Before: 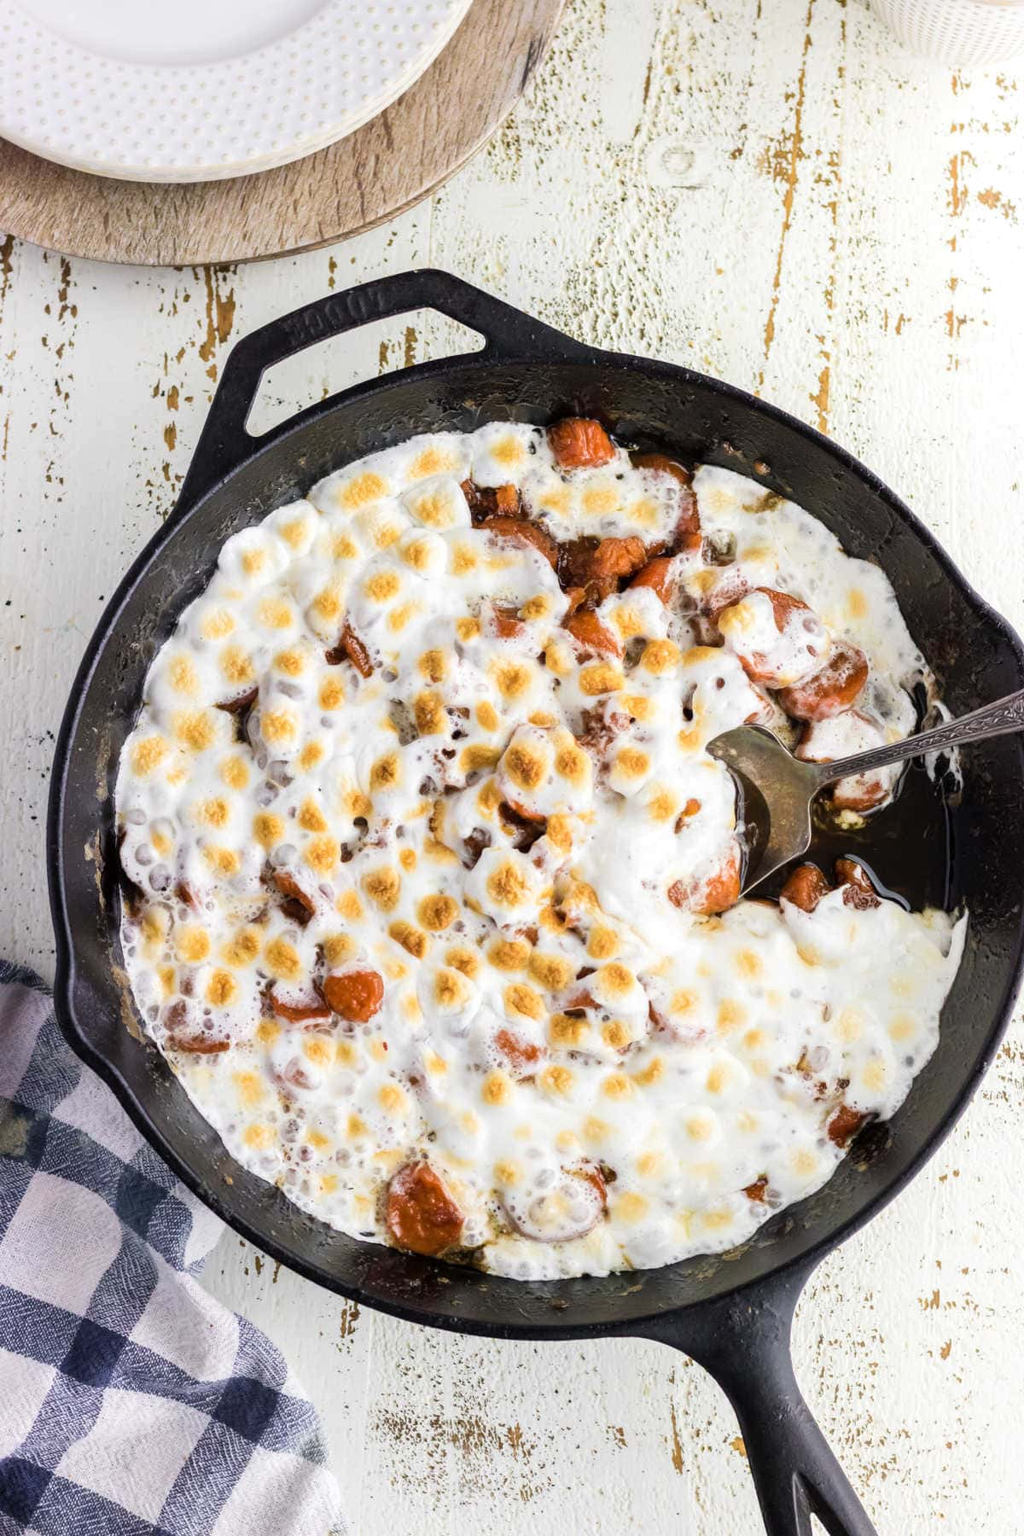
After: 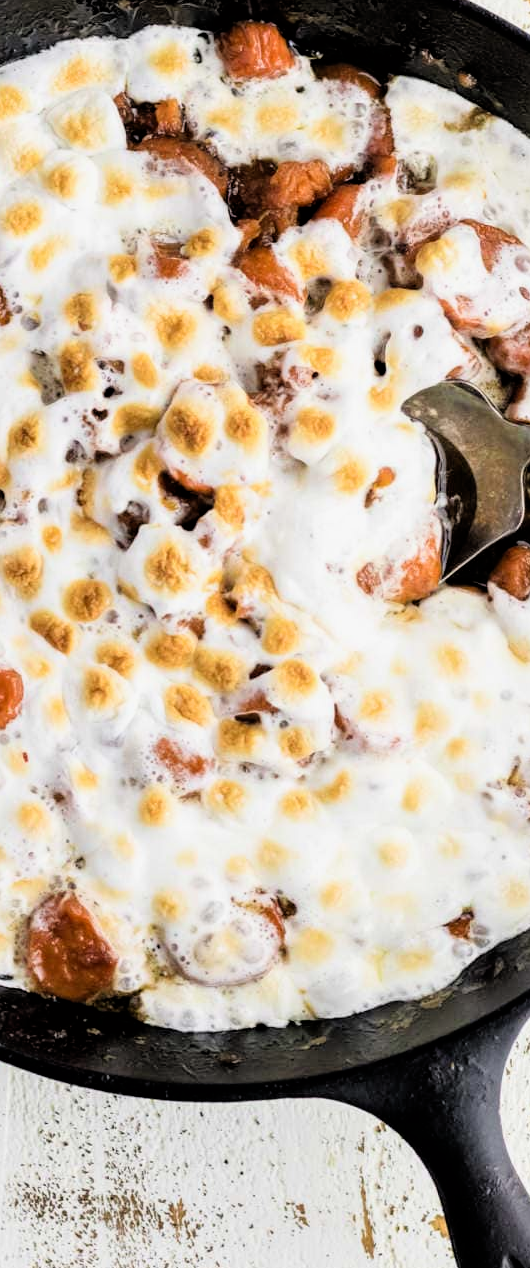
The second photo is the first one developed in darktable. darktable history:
filmic rgb: black relative exposure -4.92 EV, white relative exposure 2.84 EV, hardness 3.69, iterations of high-quality reconstruction 0
crop: left 35.583%, top 26.085%, right 20.208%, bottom 3.438%
